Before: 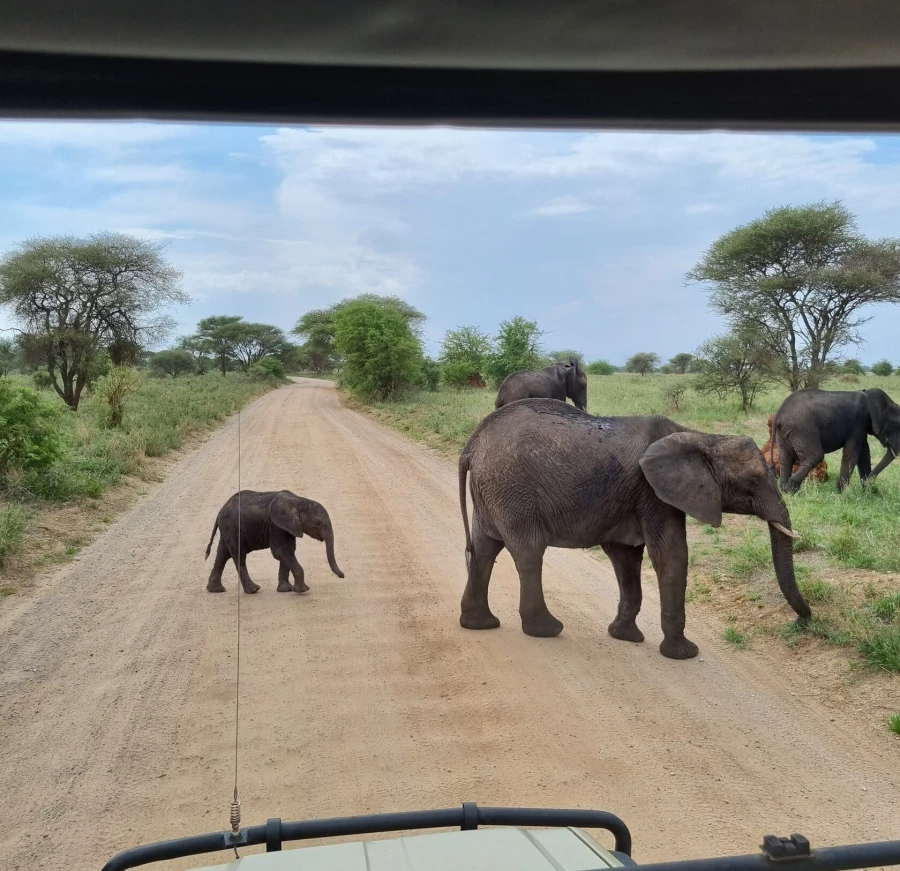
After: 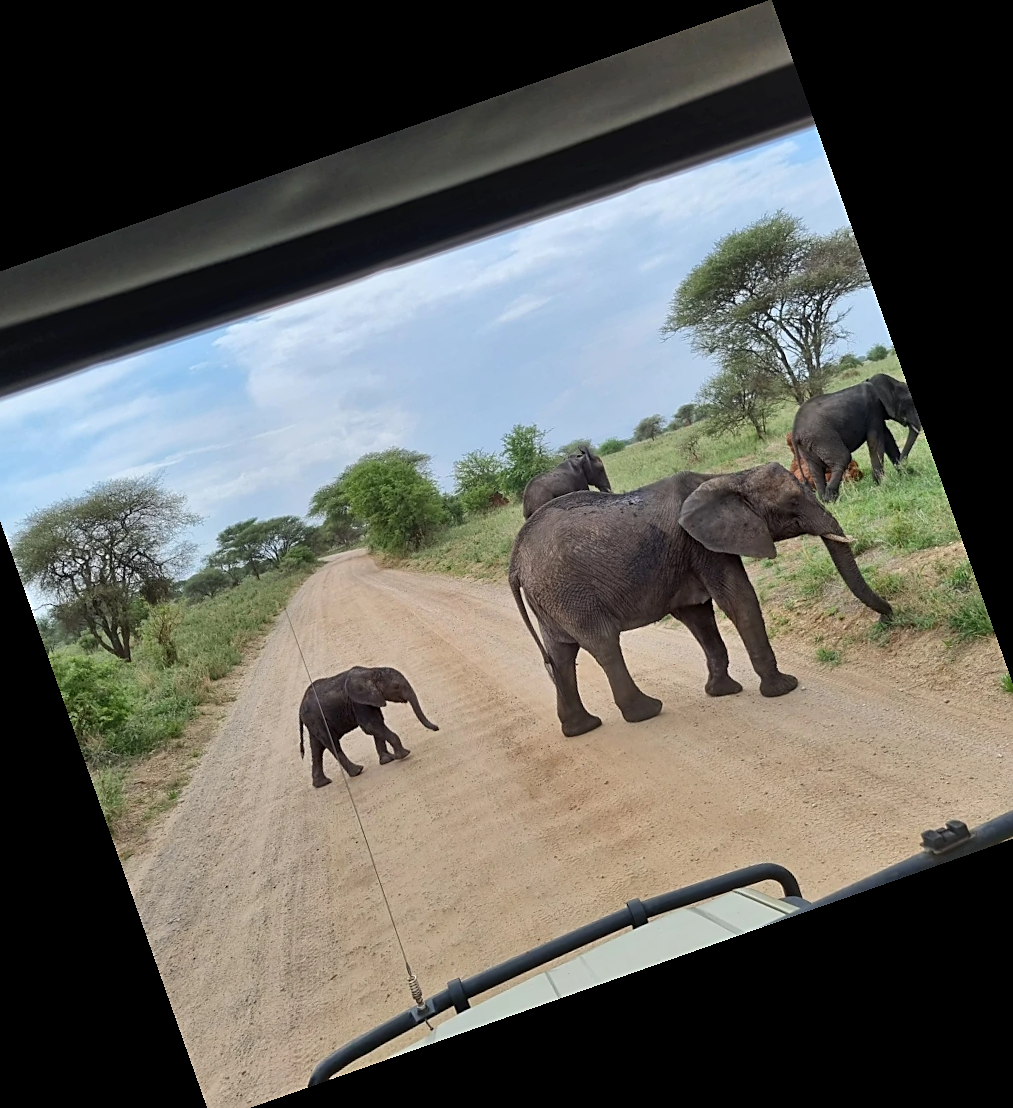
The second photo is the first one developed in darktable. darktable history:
shadows and highlights: shadows 37.27, highlights -28.18, soften with gaussian
sharpen: on, module defaults
crop and rotate: angle 19.43°, left 6.812%, right 4.125%, bottom 1.087%
